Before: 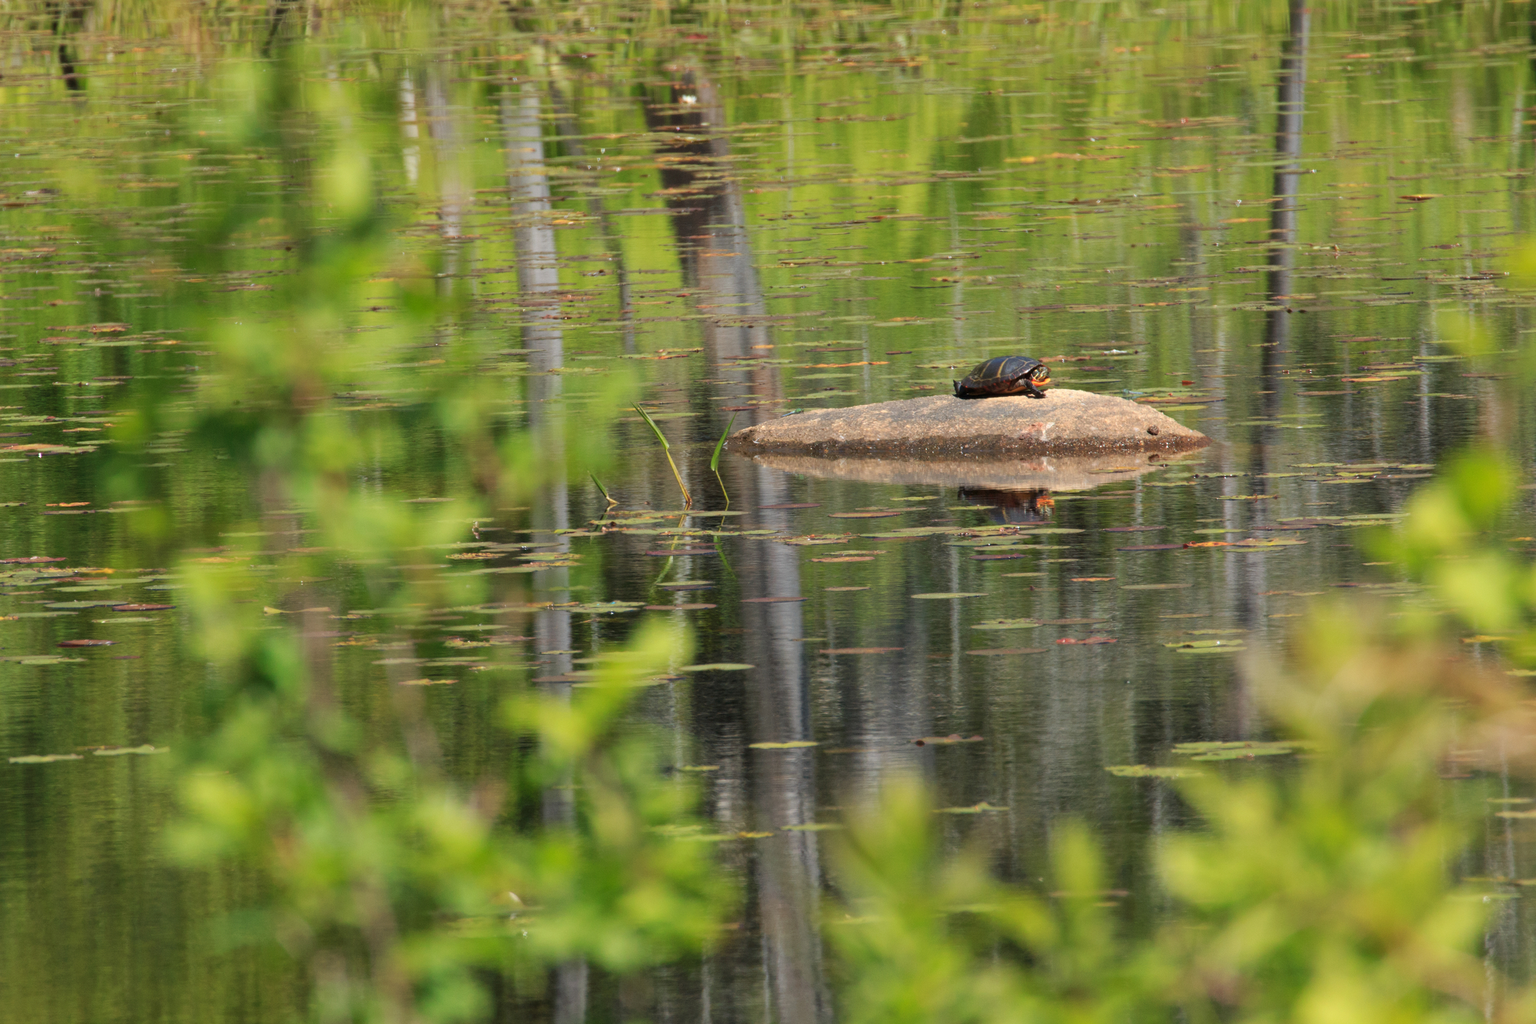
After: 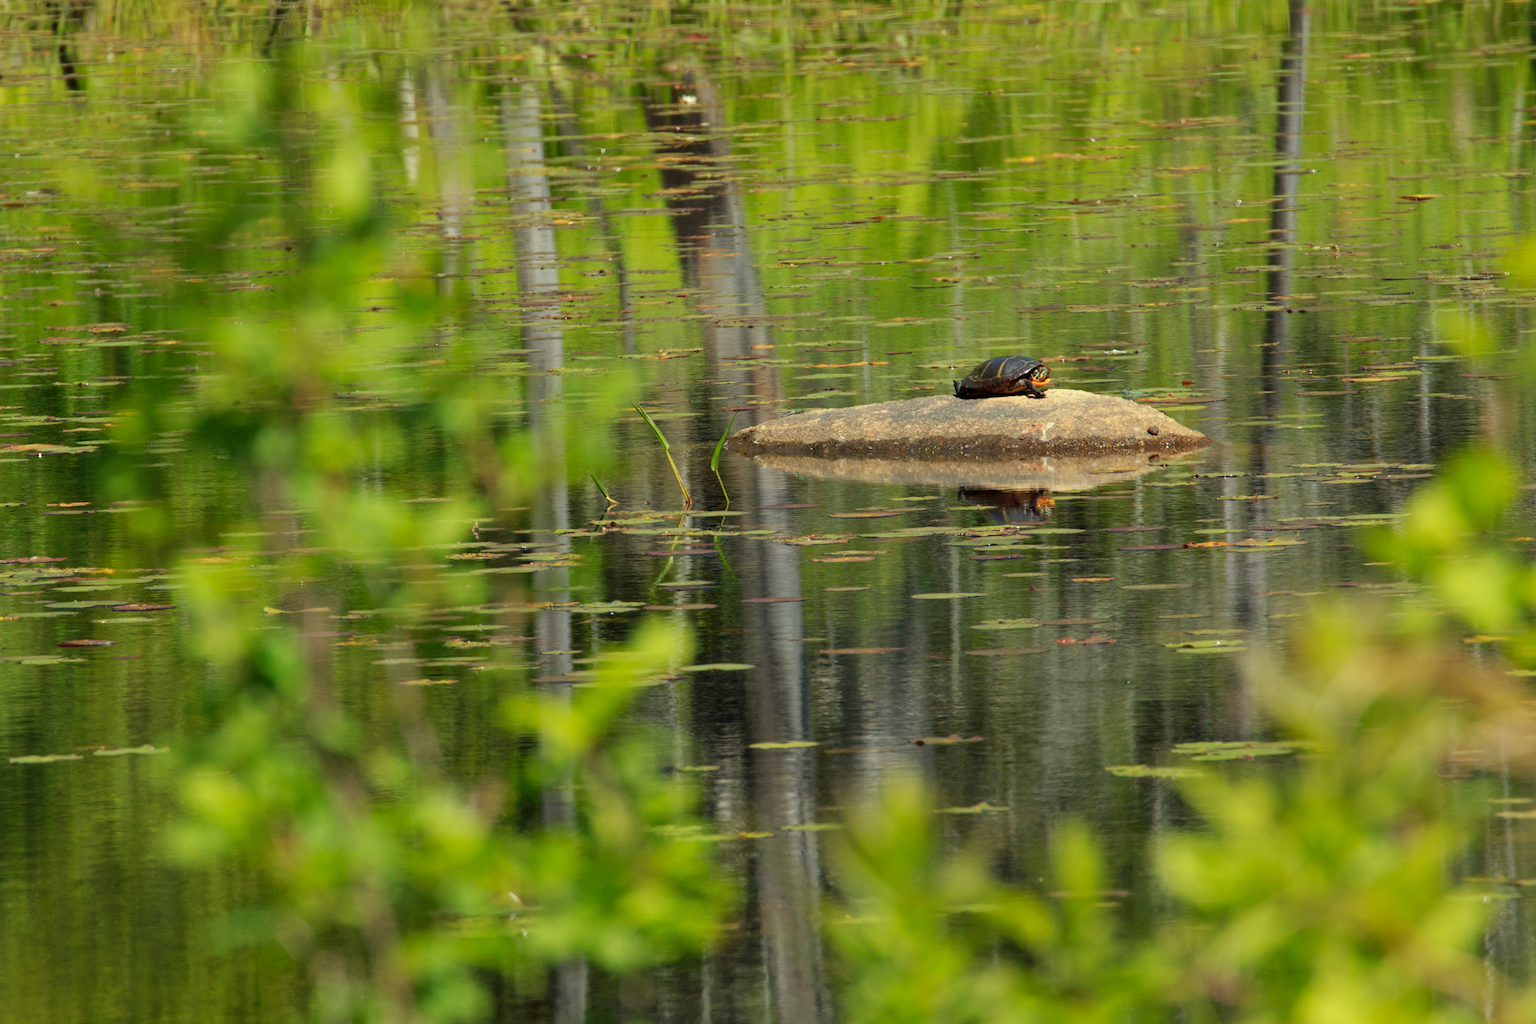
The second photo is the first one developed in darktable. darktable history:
tone curve: curves: ch0 [(0, 0) (0.059, 0.027) (0.162, 0.125) (0.304, 0.279) (0.547, 0.532) (0.828, 0.815) (1, 0.983)]; ch1 [(0, 0) (0.23, 0.166) (0.34, 0.298) (0.371, 0.334) (0.435, 0.408) (0.477, 0.469) (0.499, 0.498) (0.529, 0.544) (0.559, 0.587) (0.743, 0.798) (1, 1)]; ch2 [(0, 0) (0.431, 0.414) (0.498, 0.503) (0.524, 0.531) (0.568, 0.567) (0.6, 0.597) (0.643, 0.631) (0.74, 0.721) (1, 1)], preserve colors none
color correction: highlights a* -5.69, highlights b* 11.03
